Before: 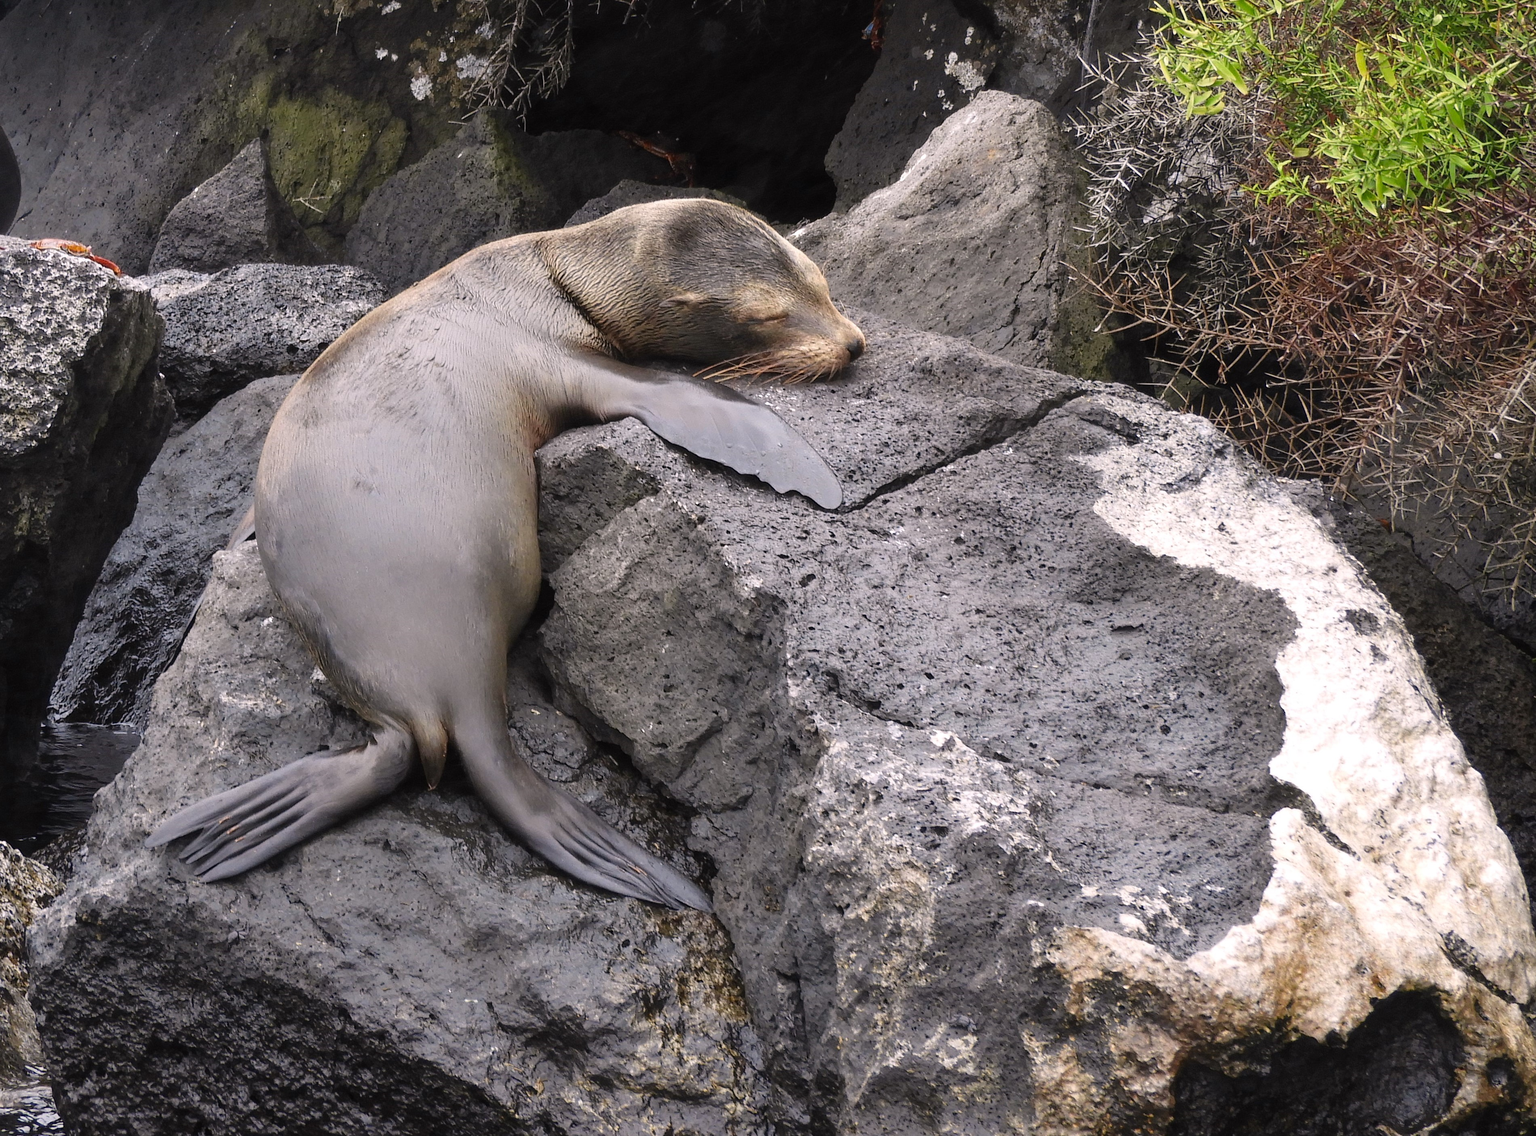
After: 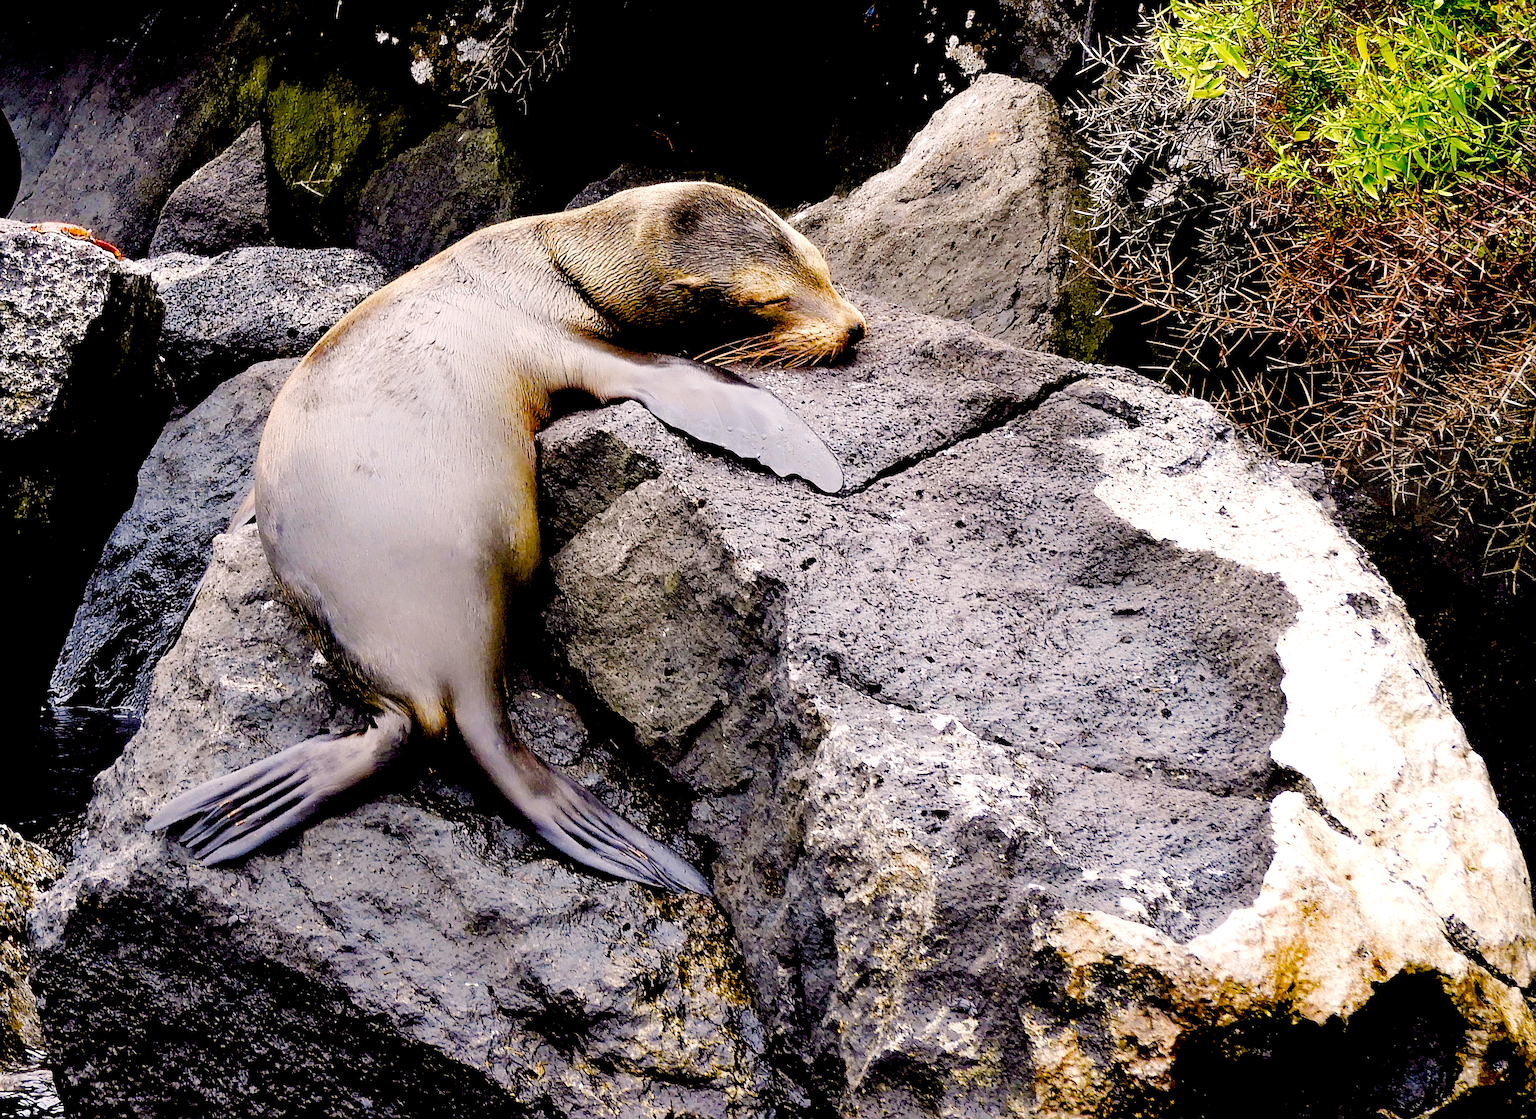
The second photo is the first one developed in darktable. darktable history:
crop: top 1.508%, right 0.04%
sharpen: on, module defaults
color balance rgb: shadows lift › chroma 2.054%, shadows lift › hue 138.21°, highlights gain › chroma 2.068%, highlights gain › hue 72.76°, perceptual saturation grading › global saturation 24.258%, perceptual saturation grading › highlights -23.318%, perceptual saturation grading › mid-tones 23.836%, perceptual saturation grading › shadows 40.884%, perceptual brilliance grading › global brilliance 9.429%, perceptual brilliance grading › shadows 15.564%, global vibrance 25.385%
exposure: black level correction 0.056, exposure -0.039 EV, compensate exposure bias true, compensate highlight preservation false
contrast brightness saturation: saturation -0.105
tone curve: curves: ch0 [(0, 0) (0.071, 0.047) (0.266, 0.26) (0.483, 0.554) (0.753, 0.811) (1, 0.983)]; ch1 [(0, 0) (0.346, 0.307) (0.408, 0.369) (0.463, 0.443) (0.482, 0.493) (0.502, 0.5) (0.517, 0.502) (0.55, 0.548) (0.597, 0.624) (0.651, 0.698) (1, 1)]; ch2 [(0, 0) (0.346, 0.34) (0.434, 0.46) (0.485, 0.494) (0.5, 0.494) (0.517, 0.506) (0.535, 0.529) (0.583, 0.611) (0.625, 0.666) (1, 1)], preserve colors none
levels: levels [0, 0.492, 0.984]
